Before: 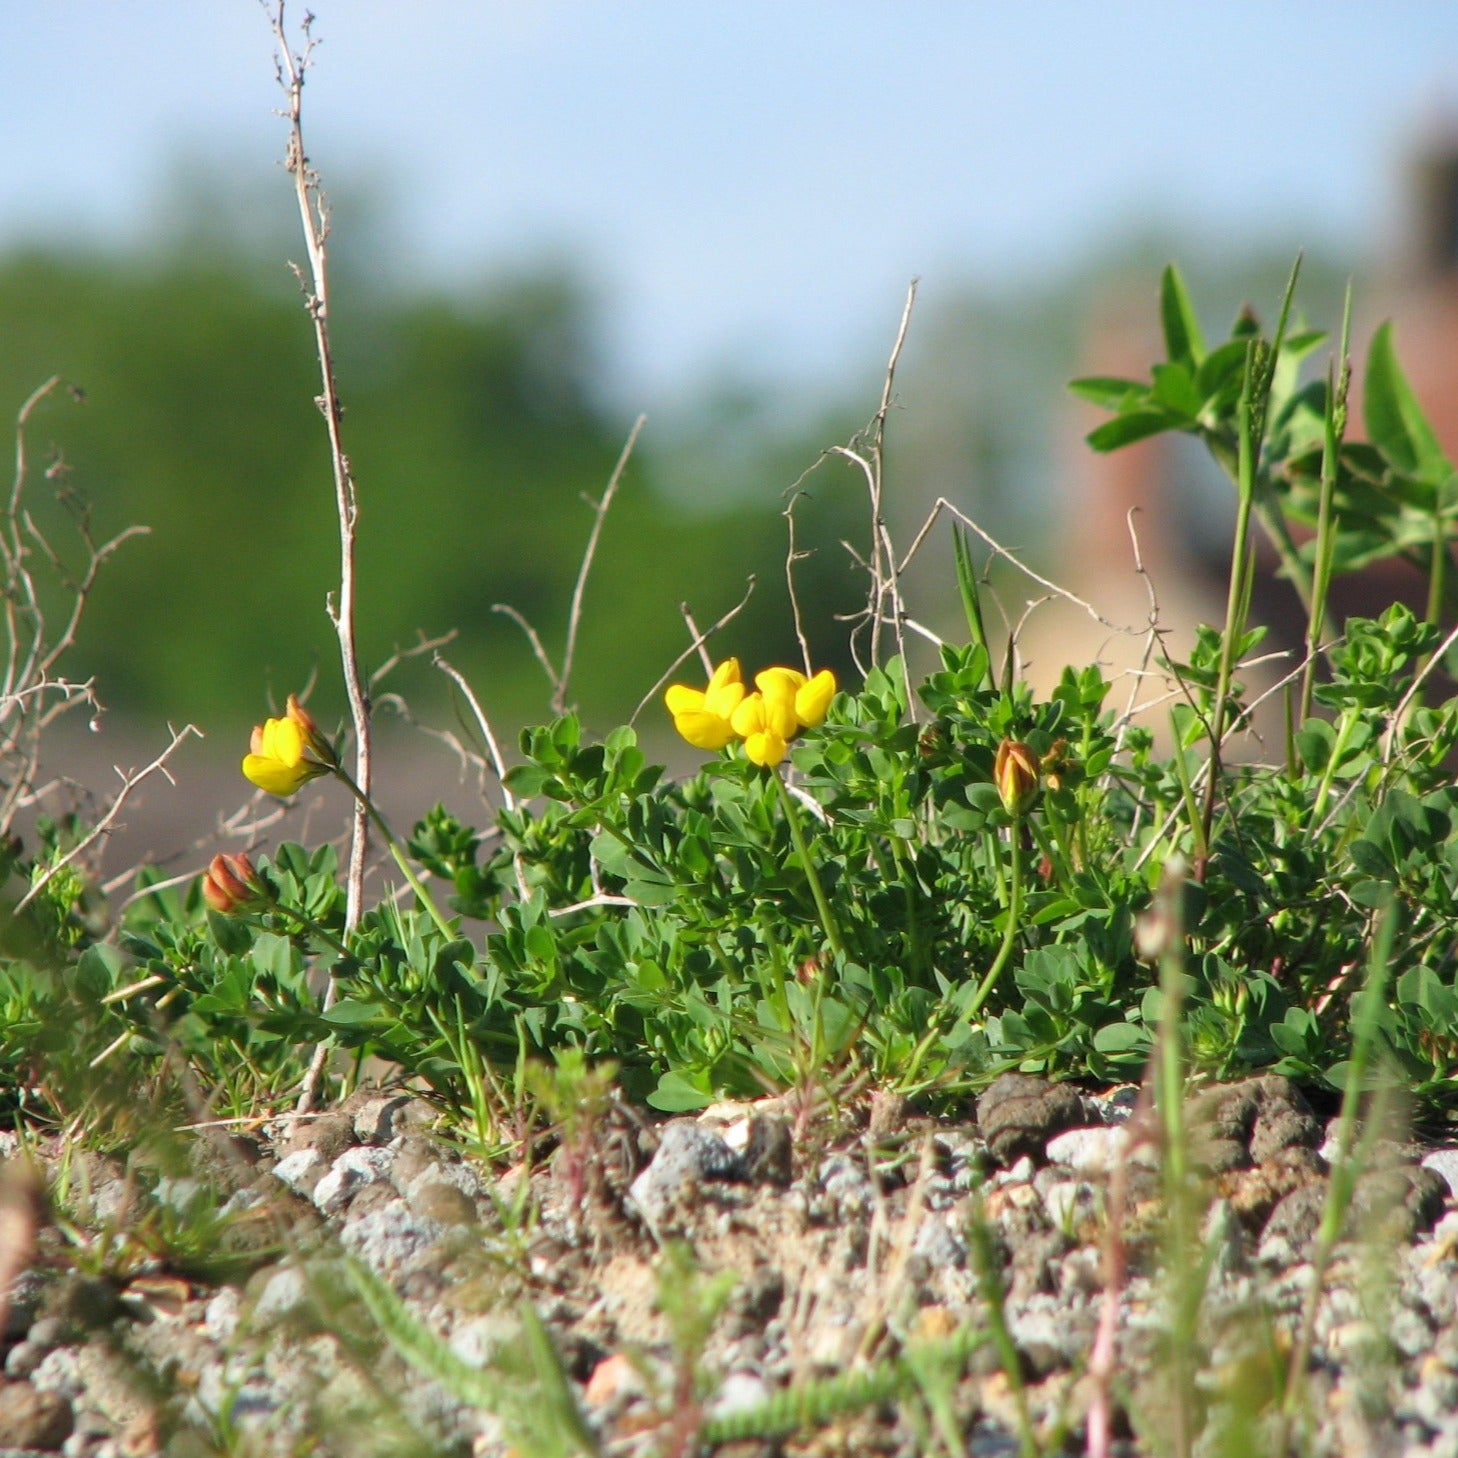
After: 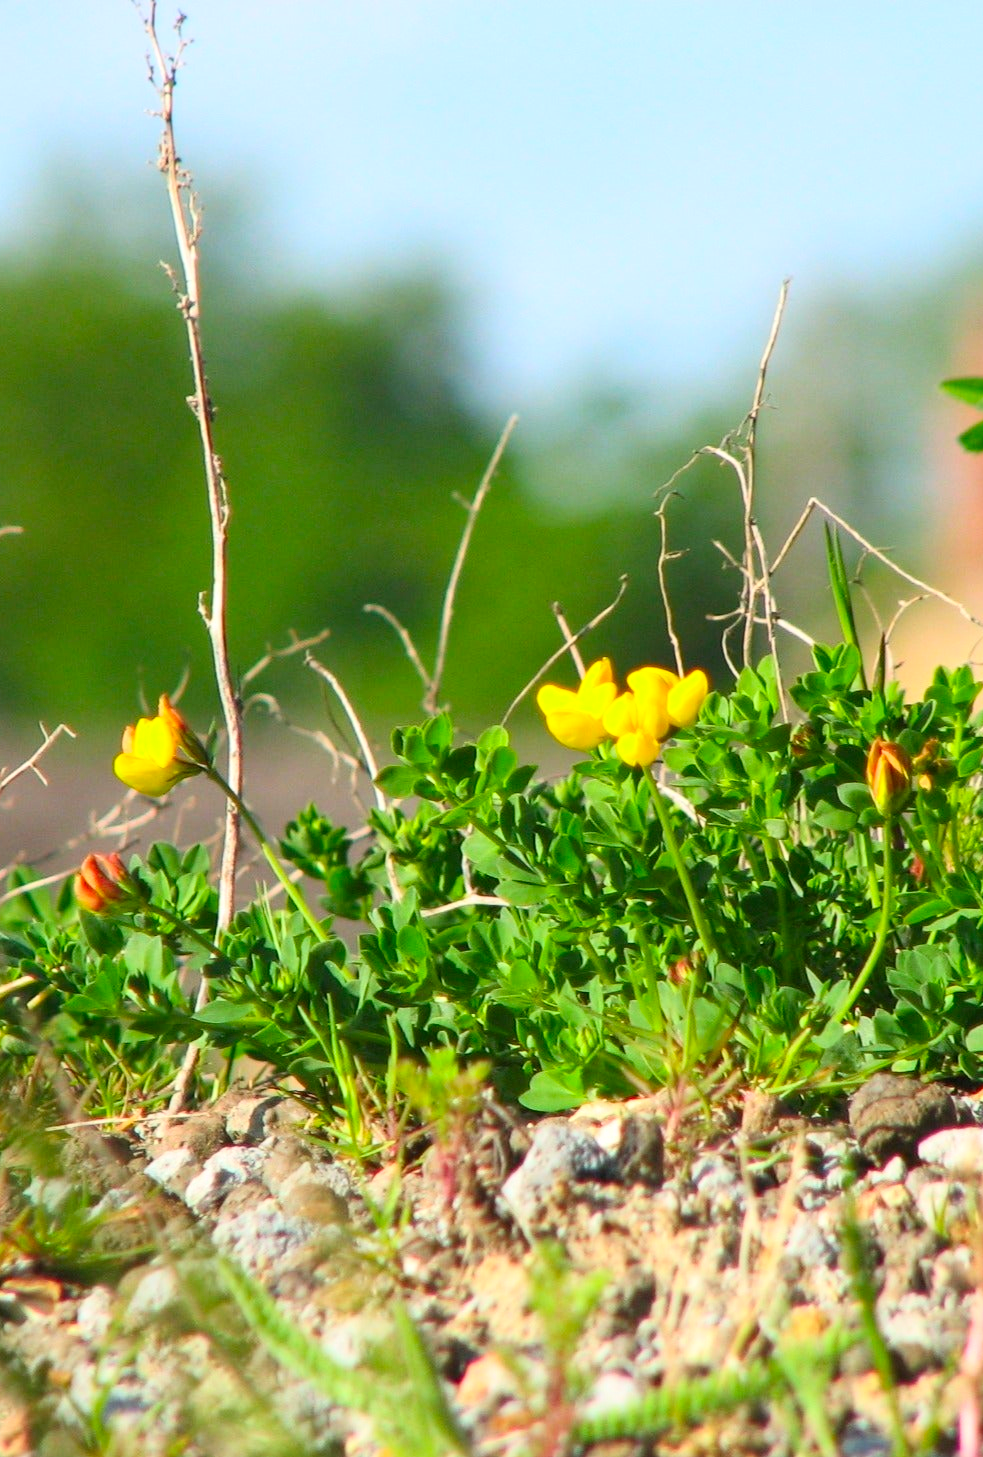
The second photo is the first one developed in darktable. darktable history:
color calibration: x 0.342, y 0.355, temperature 5153.81 K, saturation algorithm version 1 (2020)
contrast brightness saturation: contrast 0.197, brightness 0.147, saturation 0.138
crop and rotate: left 8.803%, right 23.774%
color correction: highlights b* 0.041, saturation 1.35
